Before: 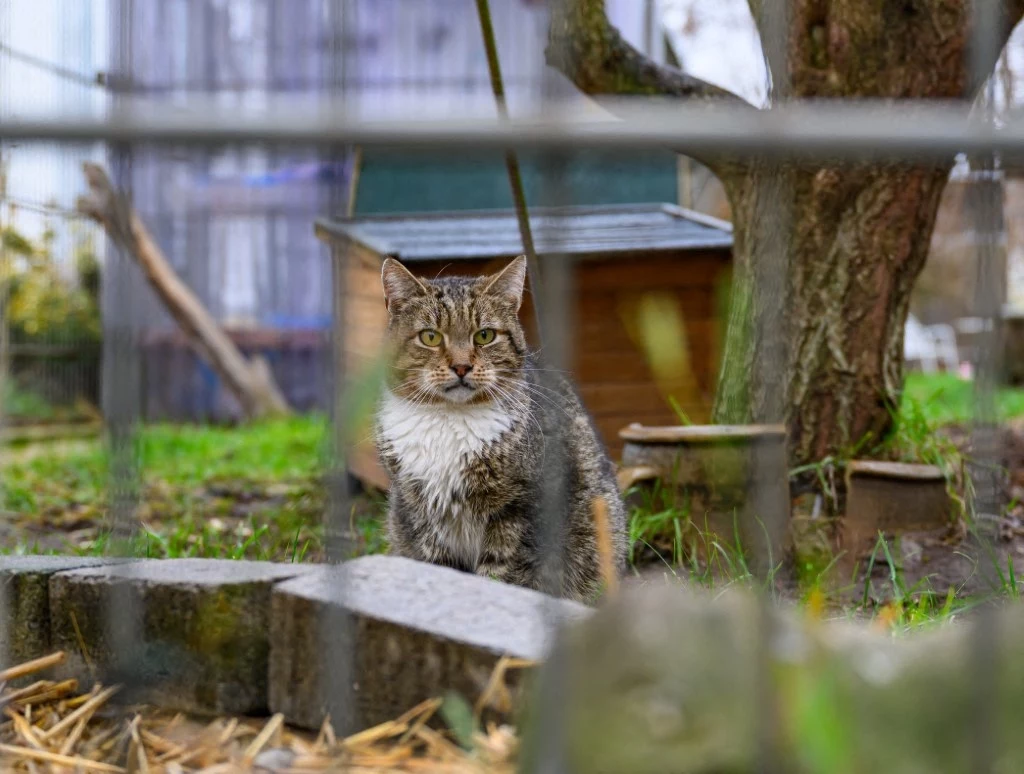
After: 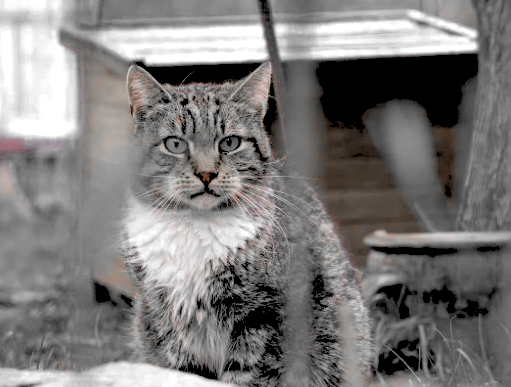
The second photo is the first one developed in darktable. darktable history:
crop: left 25%, top 25%, right 25%, bottom 25%
rgb levels: levels [[0.027, 0.429, 0.996], [0, 0.5, 1], [0, 0.5, 1]]
color zones: curves: ch0 [(0, 0.352) (0.143, 0.407) (0.286, 0.386) (0.429, 0.431) (0.571, 0.829) (0.714, 0.853) (0.857, 0.833) (1, 0.352)]; ch1 [(0, 0.604) (0.072, 0.726) (0.096, 0.608) (0.205, 0.007) (0.571, -0.006) (0.839, -0.013) (0.857, -0.012) (1, 0.604)]
